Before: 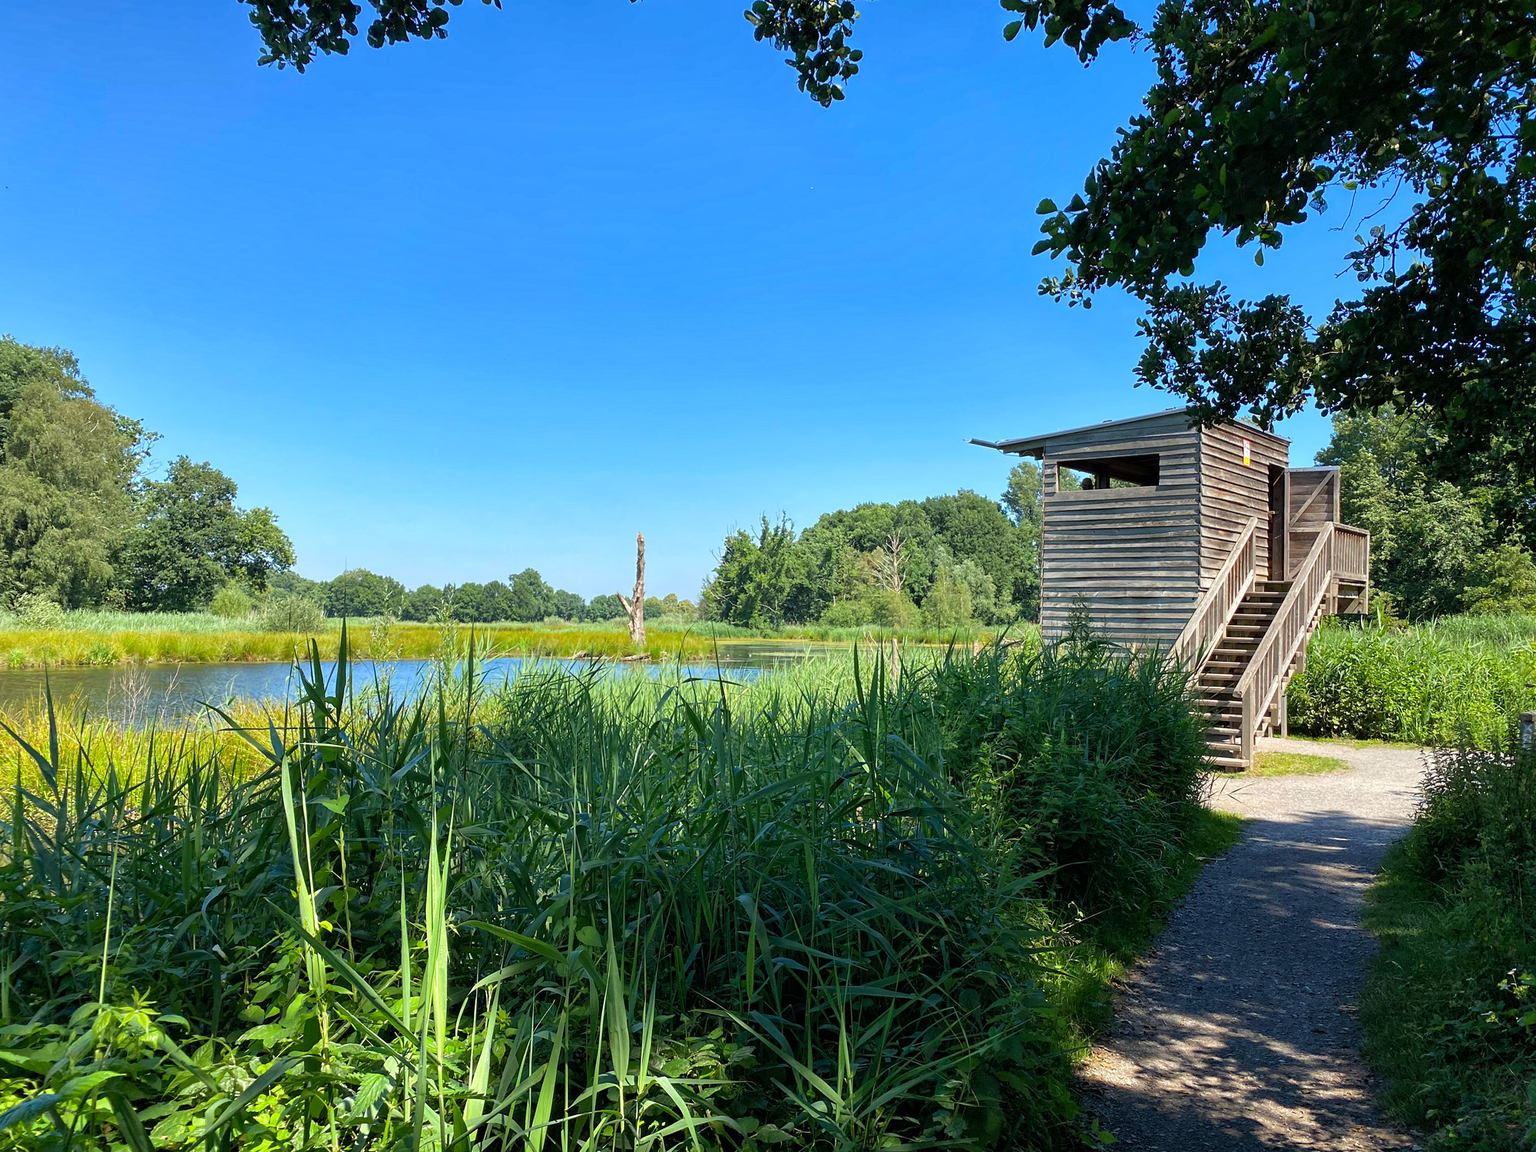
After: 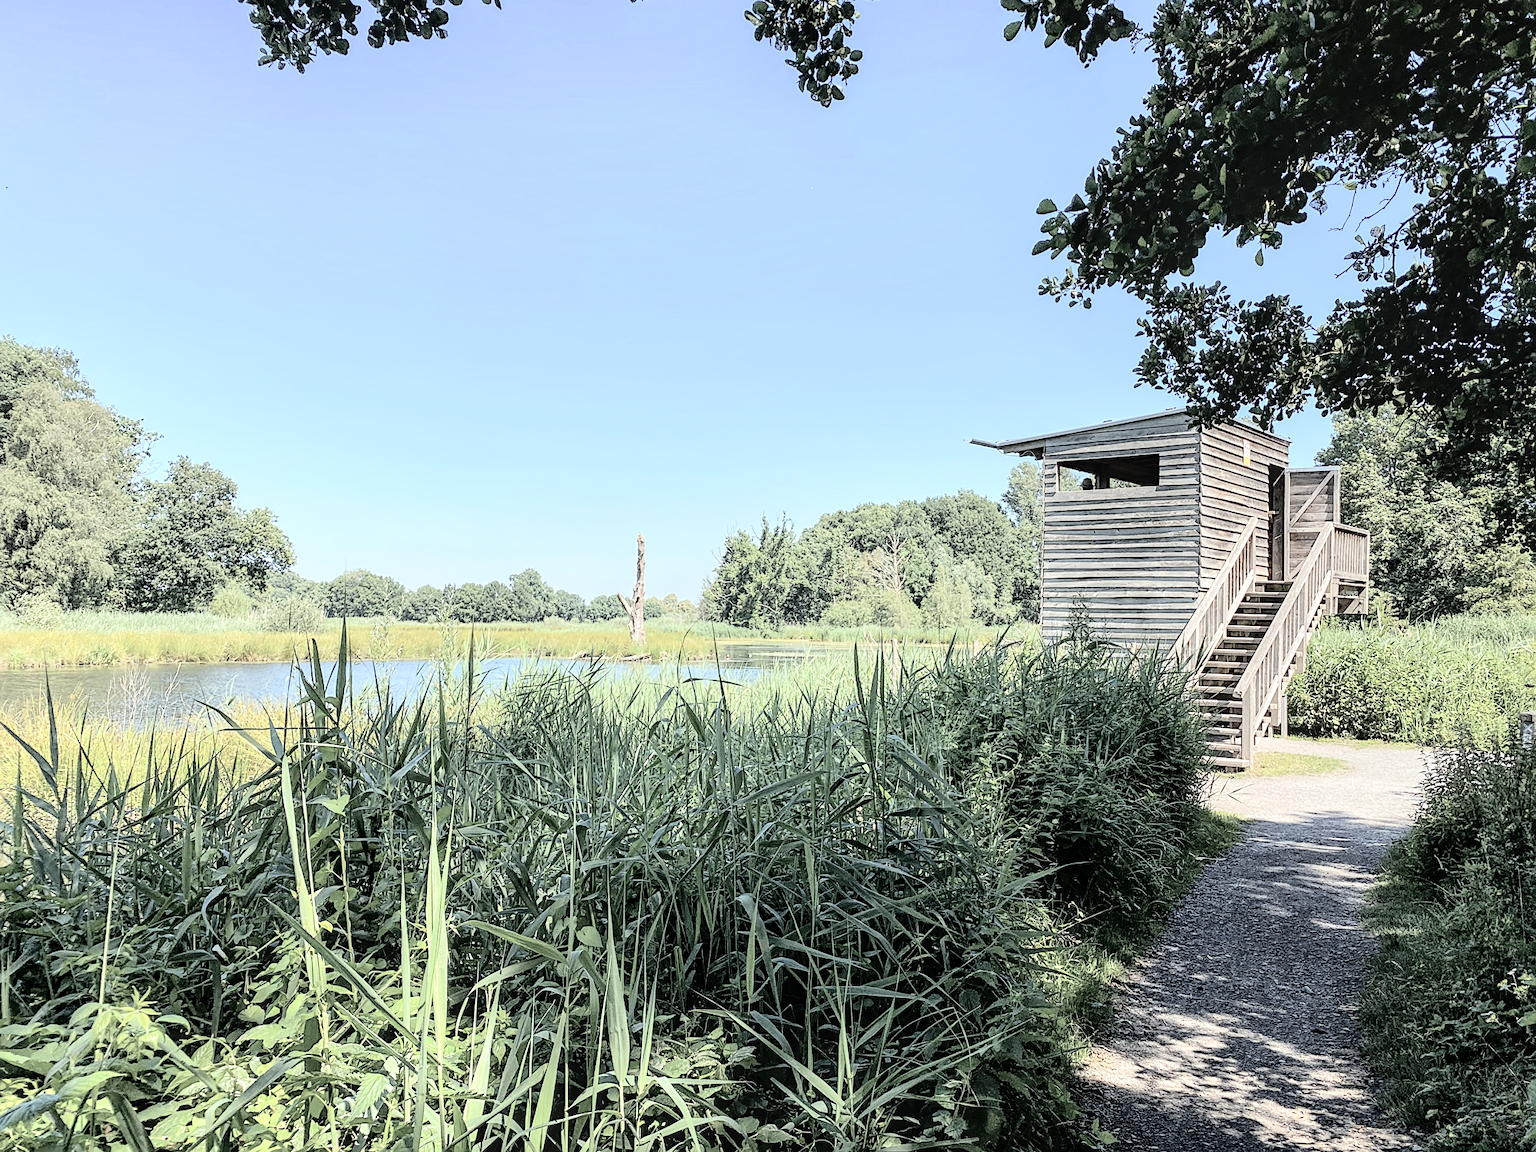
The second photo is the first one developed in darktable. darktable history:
sharpen: on, module defaults
tone curve: curves: ch0 [(0, 0) (0.003, 0.001) (0.011, 0.004) (0.025, 0.008) (0.044, 0.015) (0.069, 0.022) (0.1, 0.031) (0.136, 0.052) (0.177, 0.101) (0.224, 0.181) (0.277, 0.289) (0.335, 0.418) (0.399, 0.541) (0.468, 0.65) (0.543, 0.739) (0.623, 0.817) (0.709, 0.882) (0.801, 0.919) (0.898, 0.958) (1, 1)], color space Lab, independent channels, preserve colors none
contrast brightness saturation: brightness 0.18, saturation -0.5
local contrast: detail 130%
